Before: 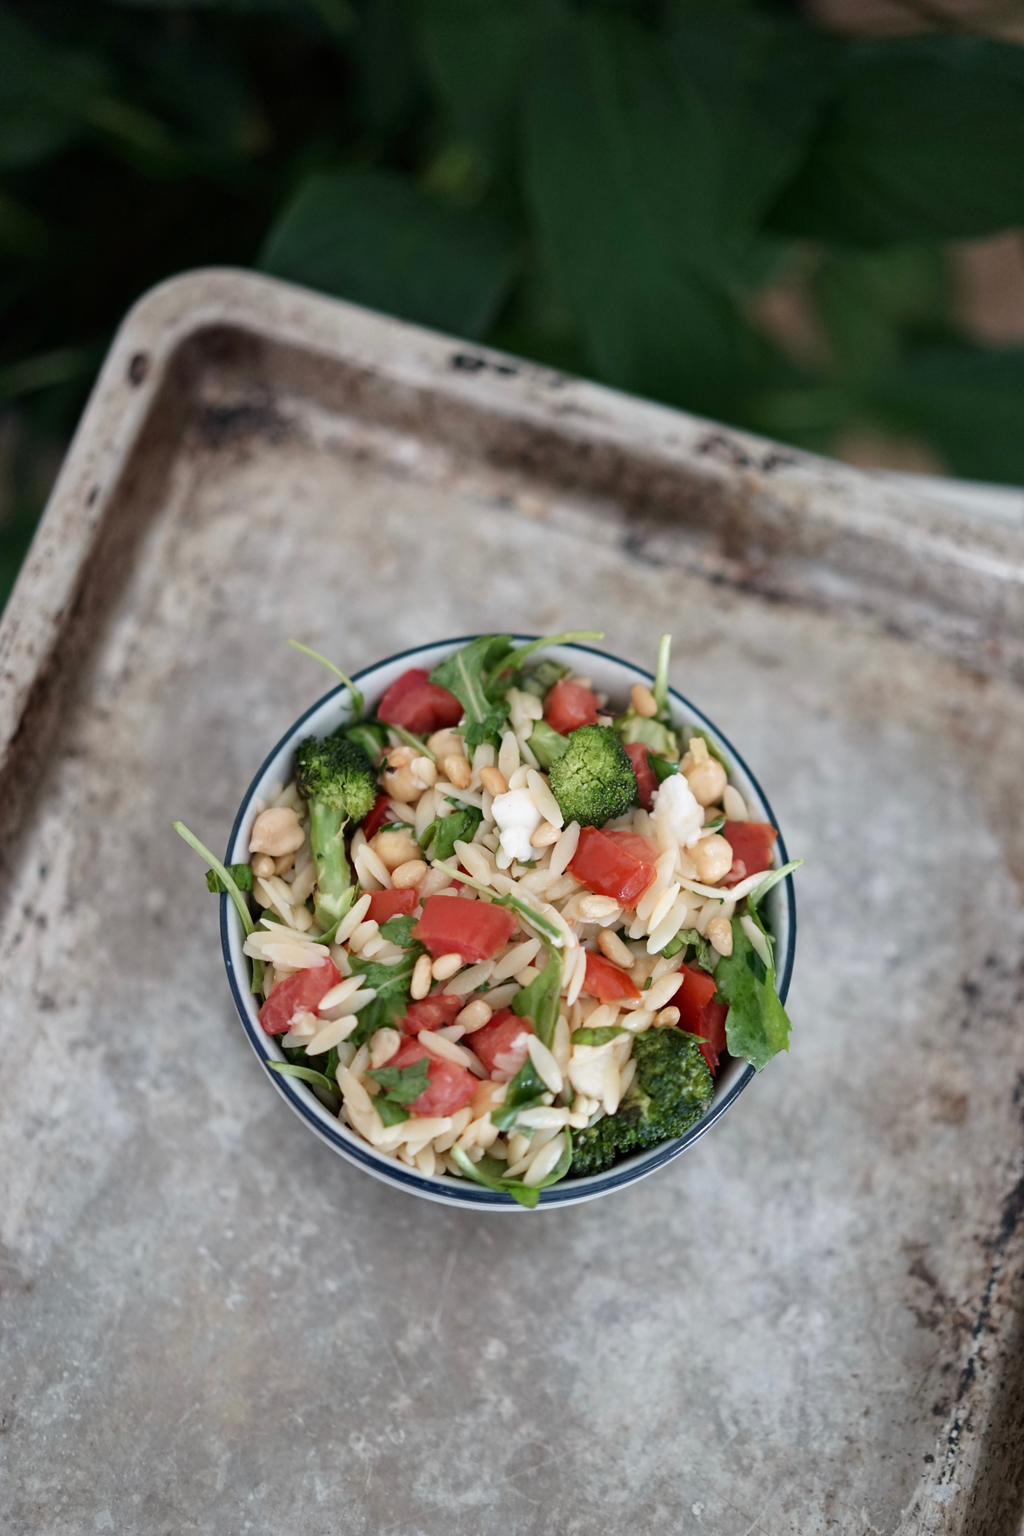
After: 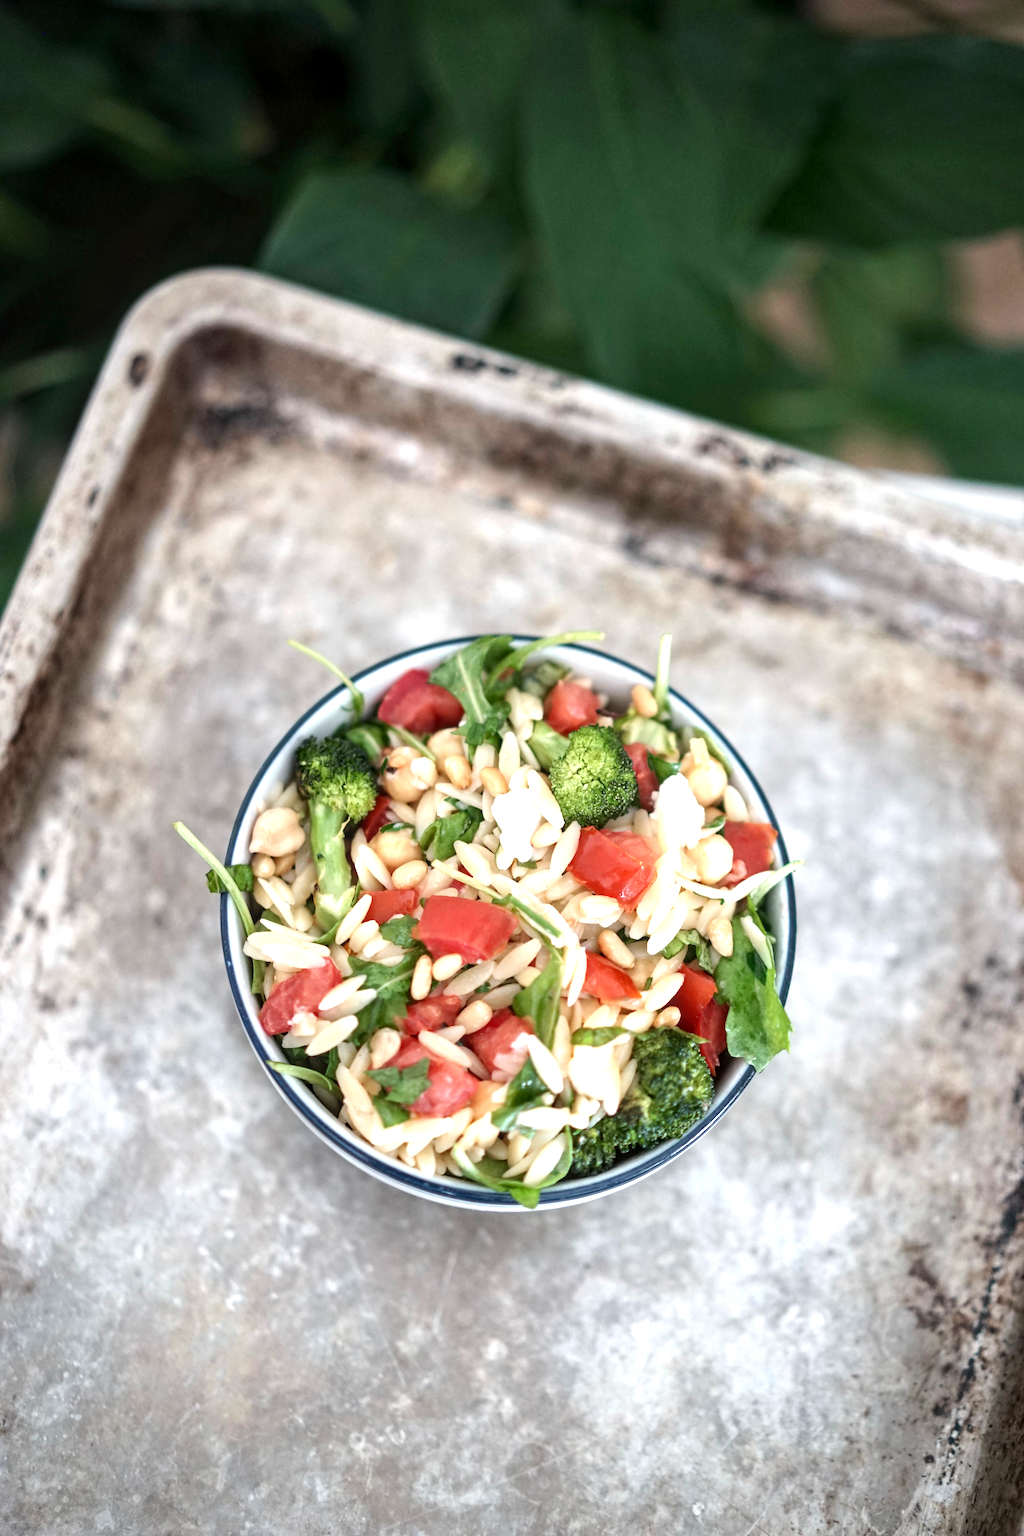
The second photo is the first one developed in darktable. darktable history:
local contrast: on, module defaults
exposure: exposure 0.95 EV, compensate highlight preservation false
vignetting: saturation -0.016, center (-0.01, 0)
